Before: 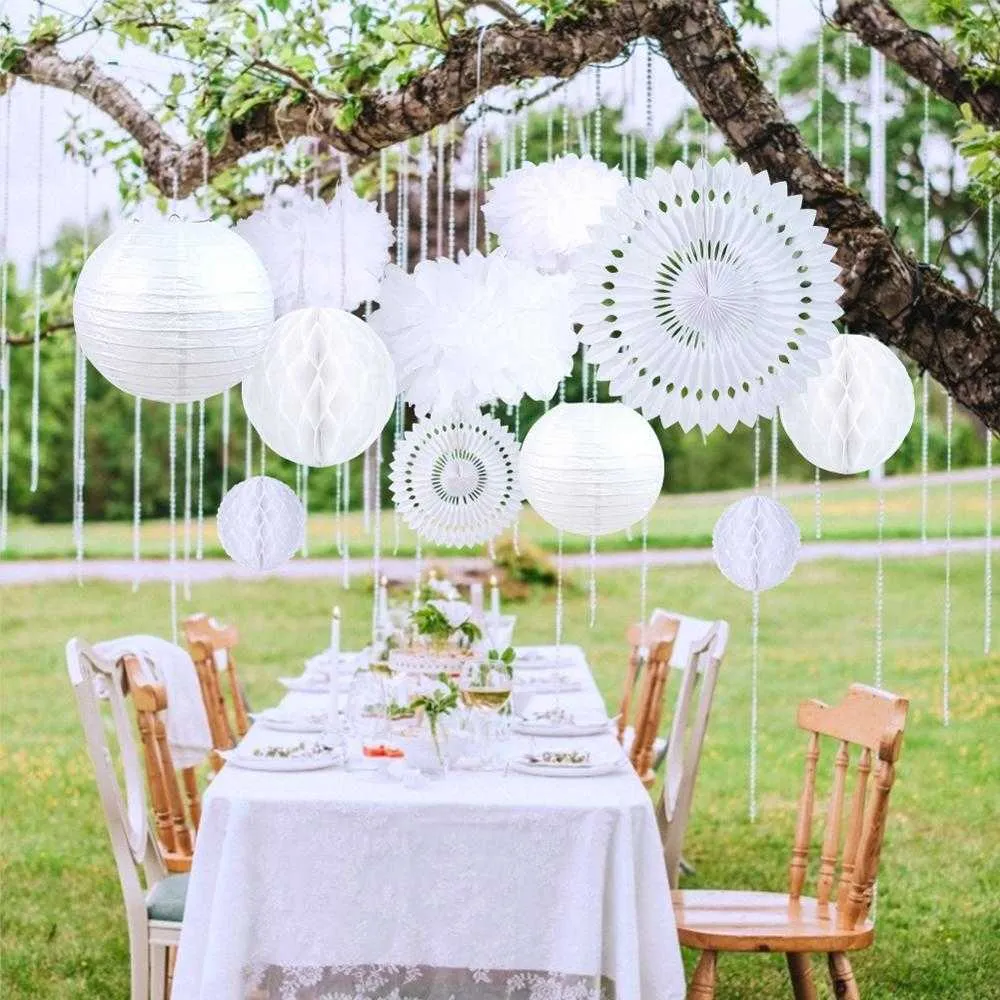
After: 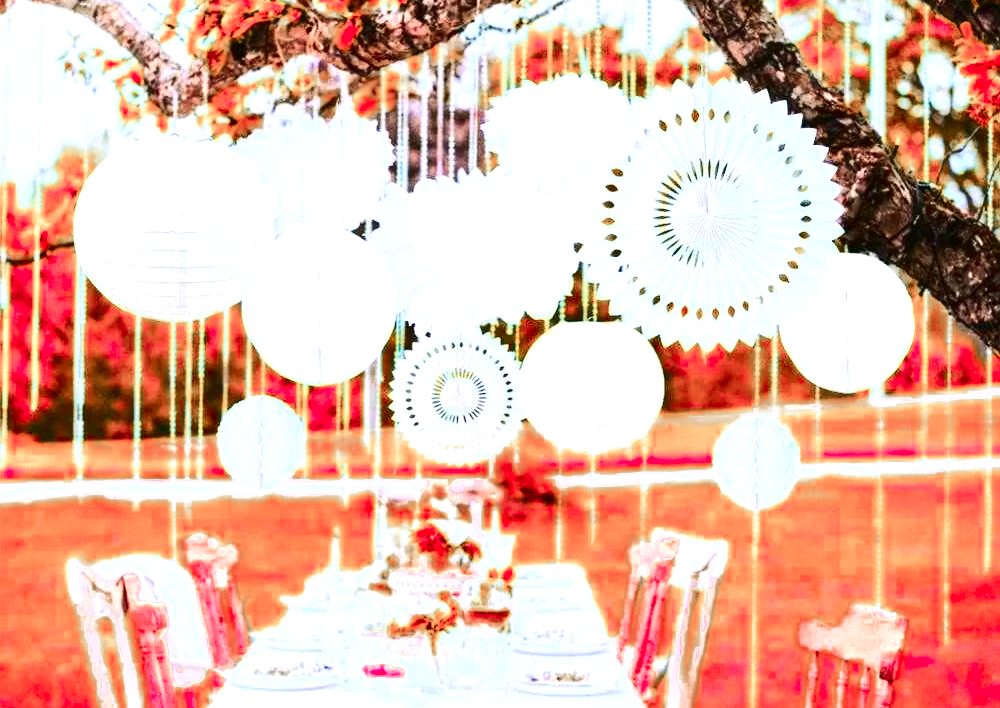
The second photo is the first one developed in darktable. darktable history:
color zones: curves: ch0 [(0.006, 0.385) (0.143, 0.563) (0.243, 0.321) (0.352, 0.464) (0.516, 0.456) (0.625, 0.5) (0.75, 0.5) (0.875, 0.5)]; ch1 [(0, 0.5) (0.134, 0.504) (0.246, 0.463) (0.421, 0.515) (0.5, 0.56) (0.625, 0.5) (0.75, 0.5) (0.875, 0.5)]; ch2 [(0, 0.5) (0.131, 0.426) (0.307, 0.289) (0.38, 0.188) (0.513, 0.216) (0.625, 0.548) (0.75, 0.468) (0.838, 0.396) (0.971, 0.311)]
crop and rotate: top 8.142%, bottom 21.02%
exposure: exposure 0.744 EV, compensate highlight preservation false
shadows and highlights: radius 121.28, shadows 21.47, white point adjustment -9.71, highlights -13.73, shadows color adjustment 98.01%, highlights color adjustment 58.68%, soften with gaussian
tone equalizer: -8 EV -0.394 EV, -7 EV -0.427 EV, -6 EV -0.329 EV, -5 EV -0.26 EV, -3 EV 0.24 EV, -2 EV 0.36 EV, -1 EV 0.41 EV, +0 EV 0.428 EV, edges refinement/feathering 500, mask exposure compensation -1.57 EV, preserve details no
contrast brightness saturation: contrast 0.258, brightness 0.012, saturation 0.883
